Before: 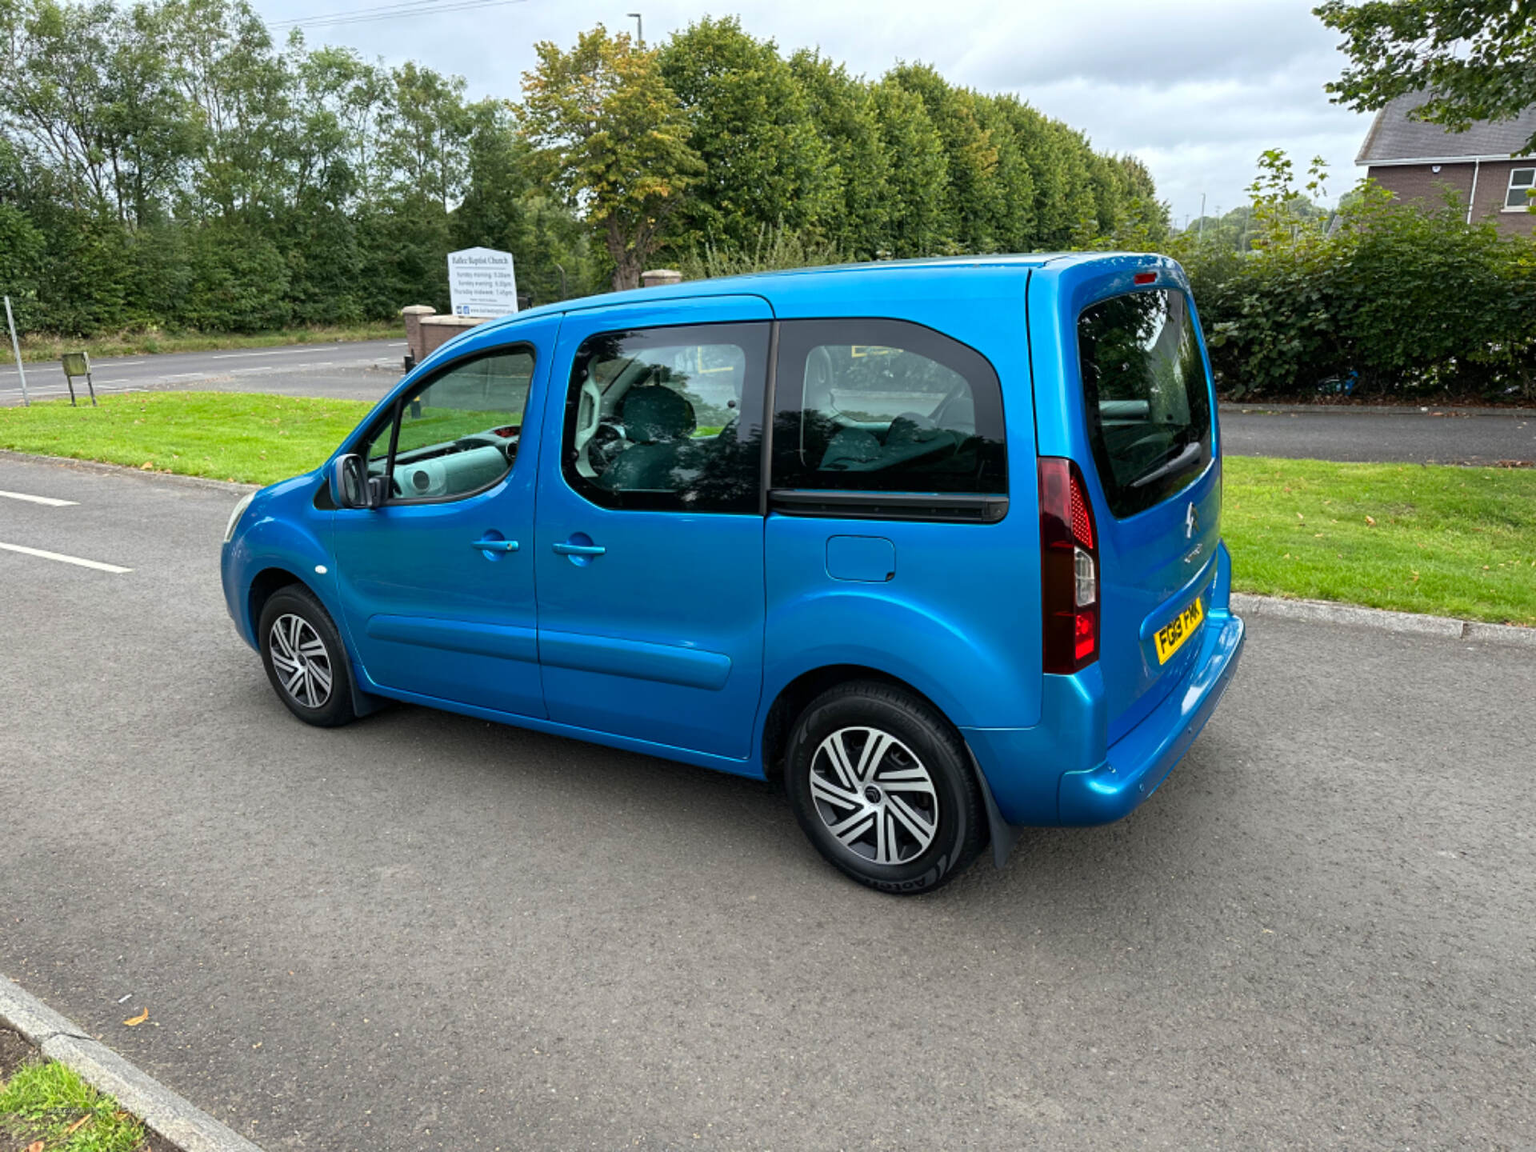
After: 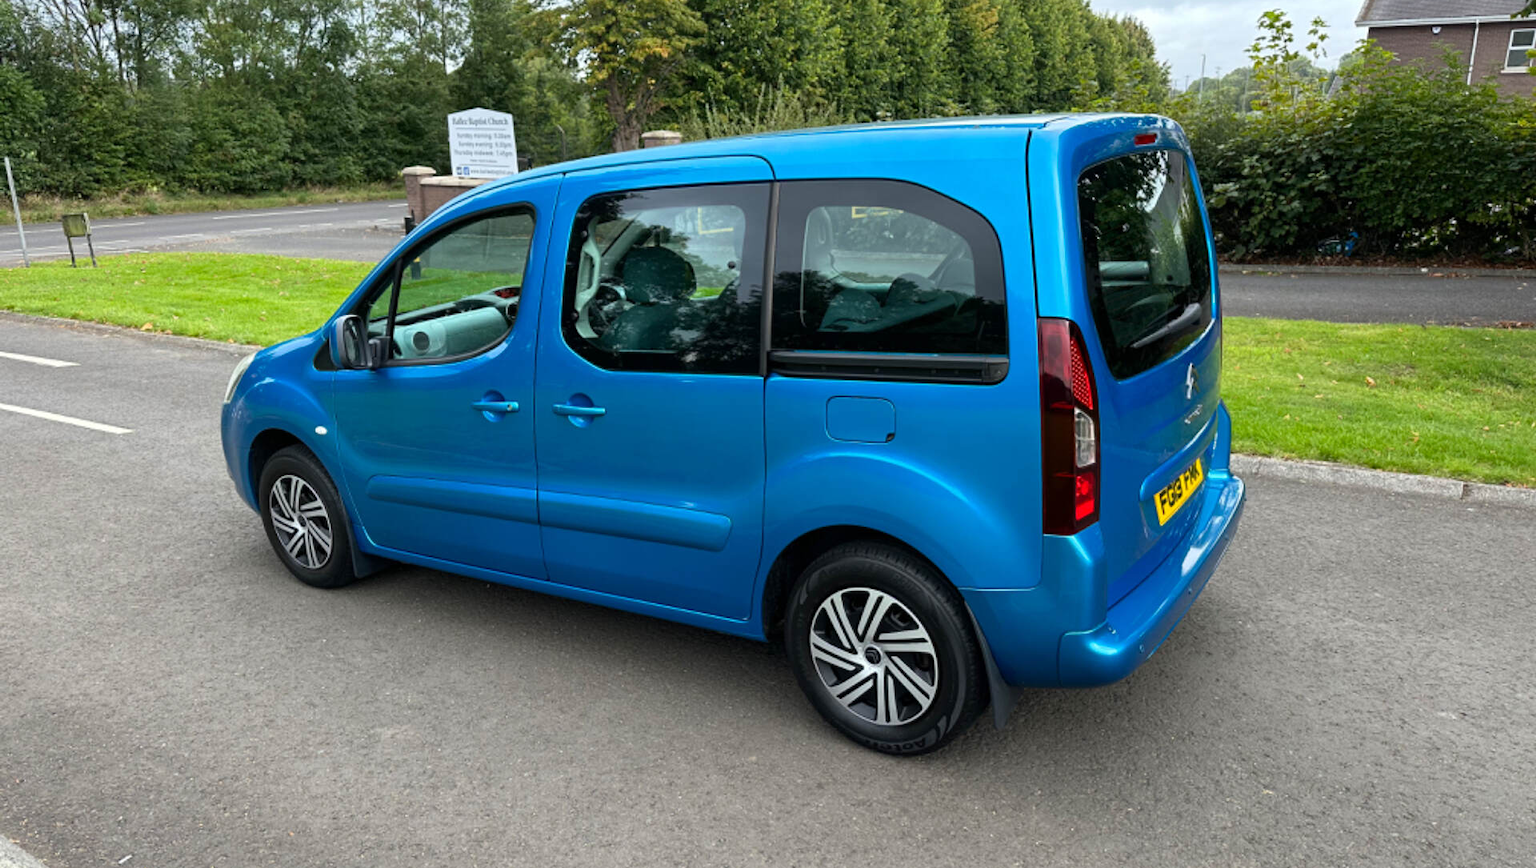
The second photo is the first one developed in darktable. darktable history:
crop and rotate: top 12.101%, bottom 12.497%
